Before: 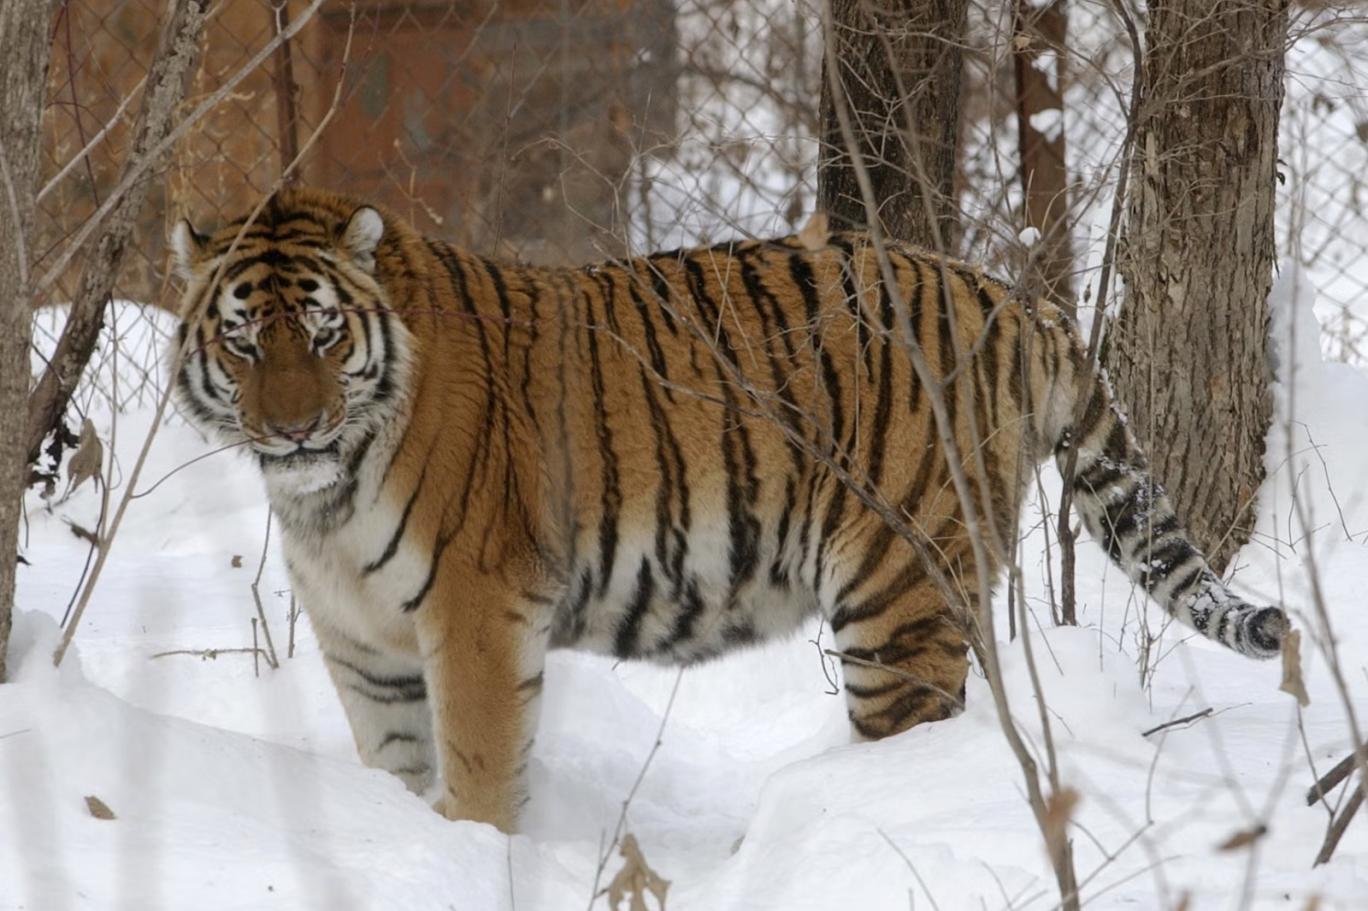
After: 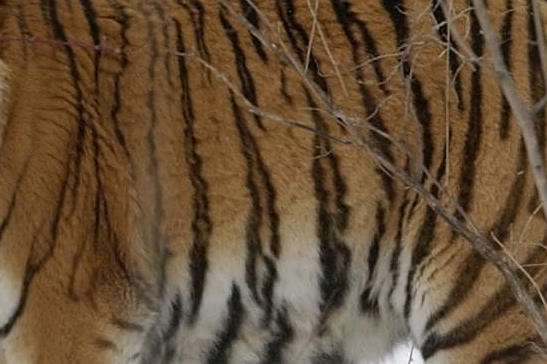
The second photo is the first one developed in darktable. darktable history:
crop: left 30%, top 30%, right 30%, bottom 30%
sharpen: radius 1
